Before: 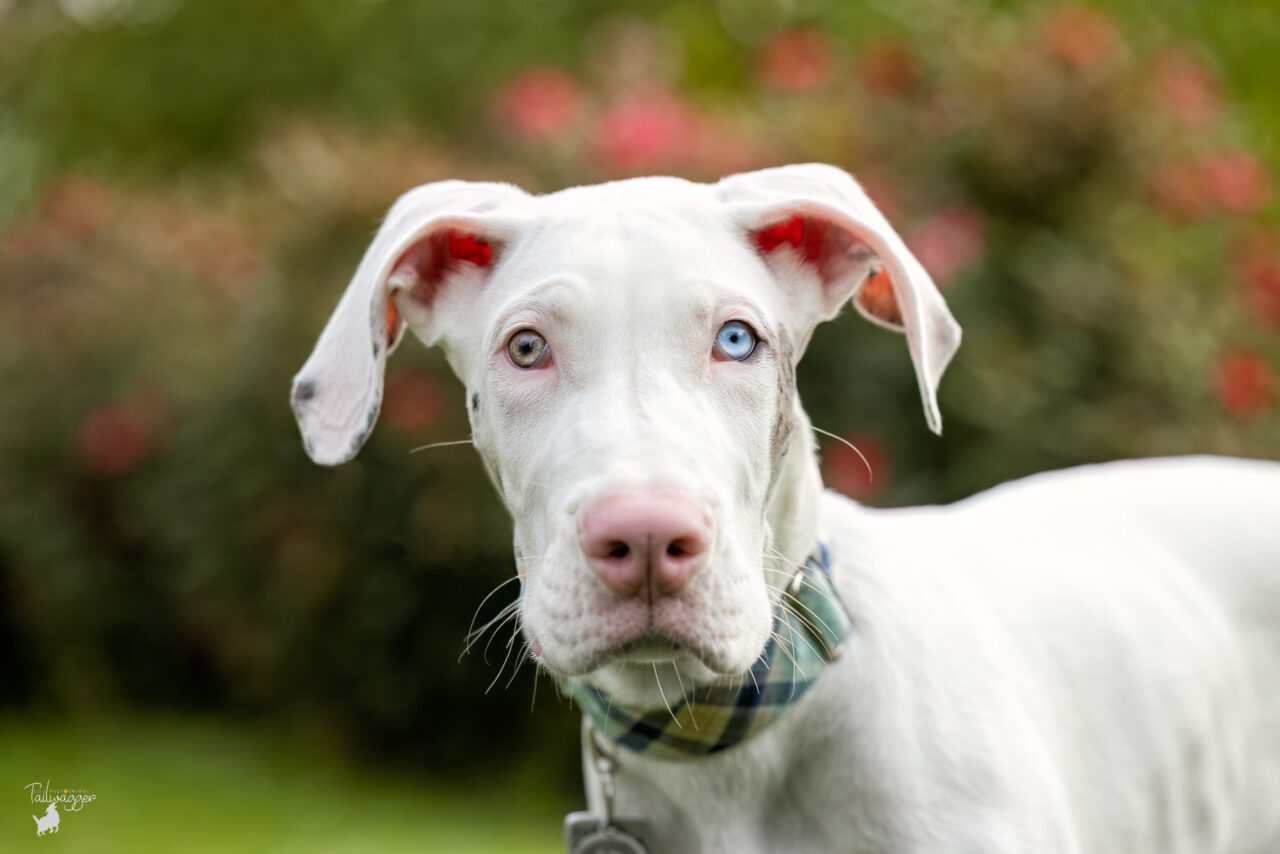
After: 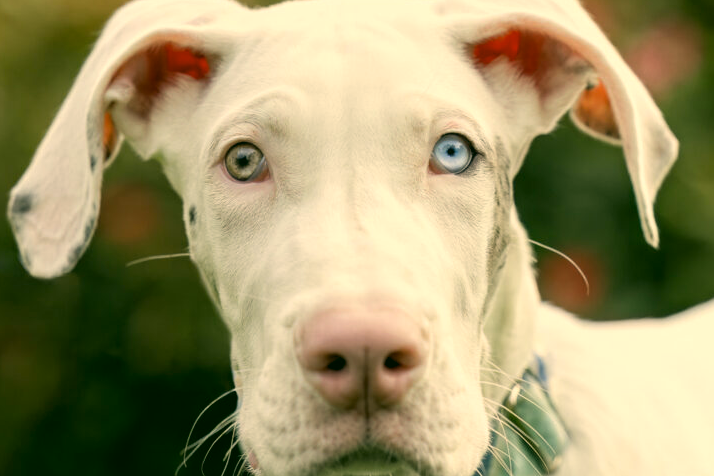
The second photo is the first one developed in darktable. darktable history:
crop and rotate: left 22.13%, top 22.054%, right 22.026%, bottom 22.102%
color correction: highlights a* 5.3, highlights b* 24.26, shadows a* -15.58, shadows b* 4.02
